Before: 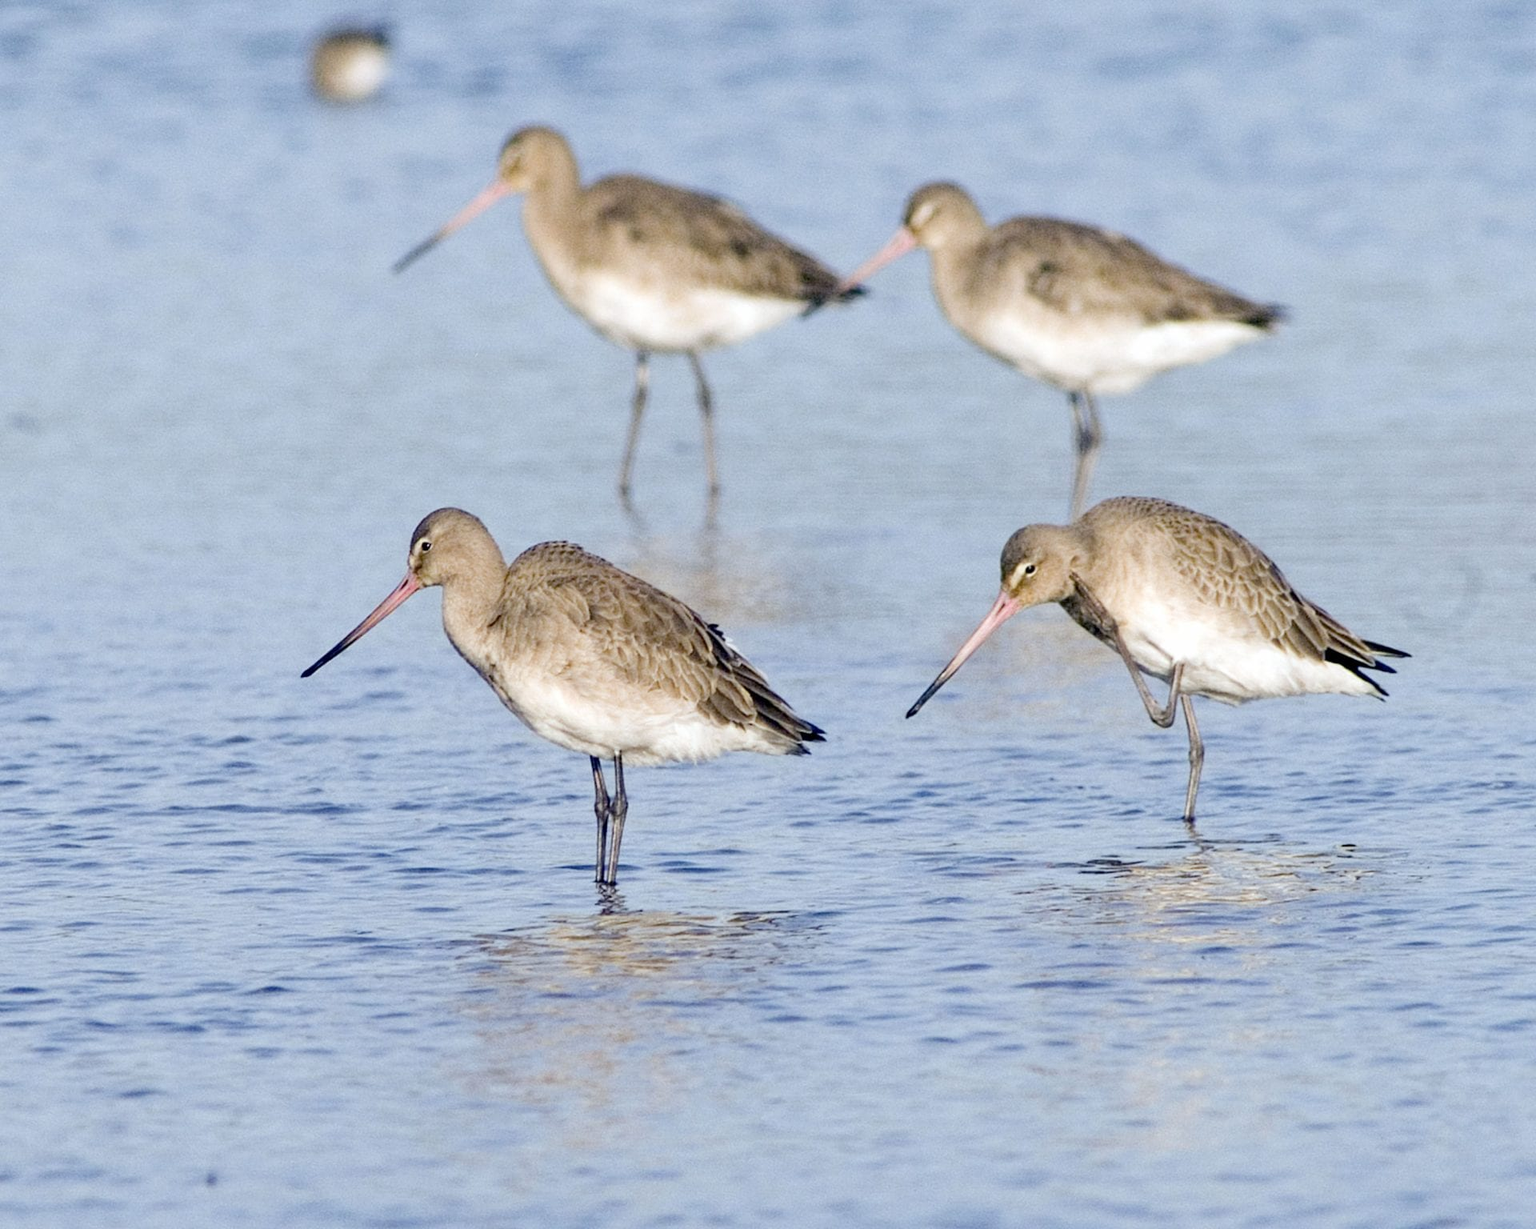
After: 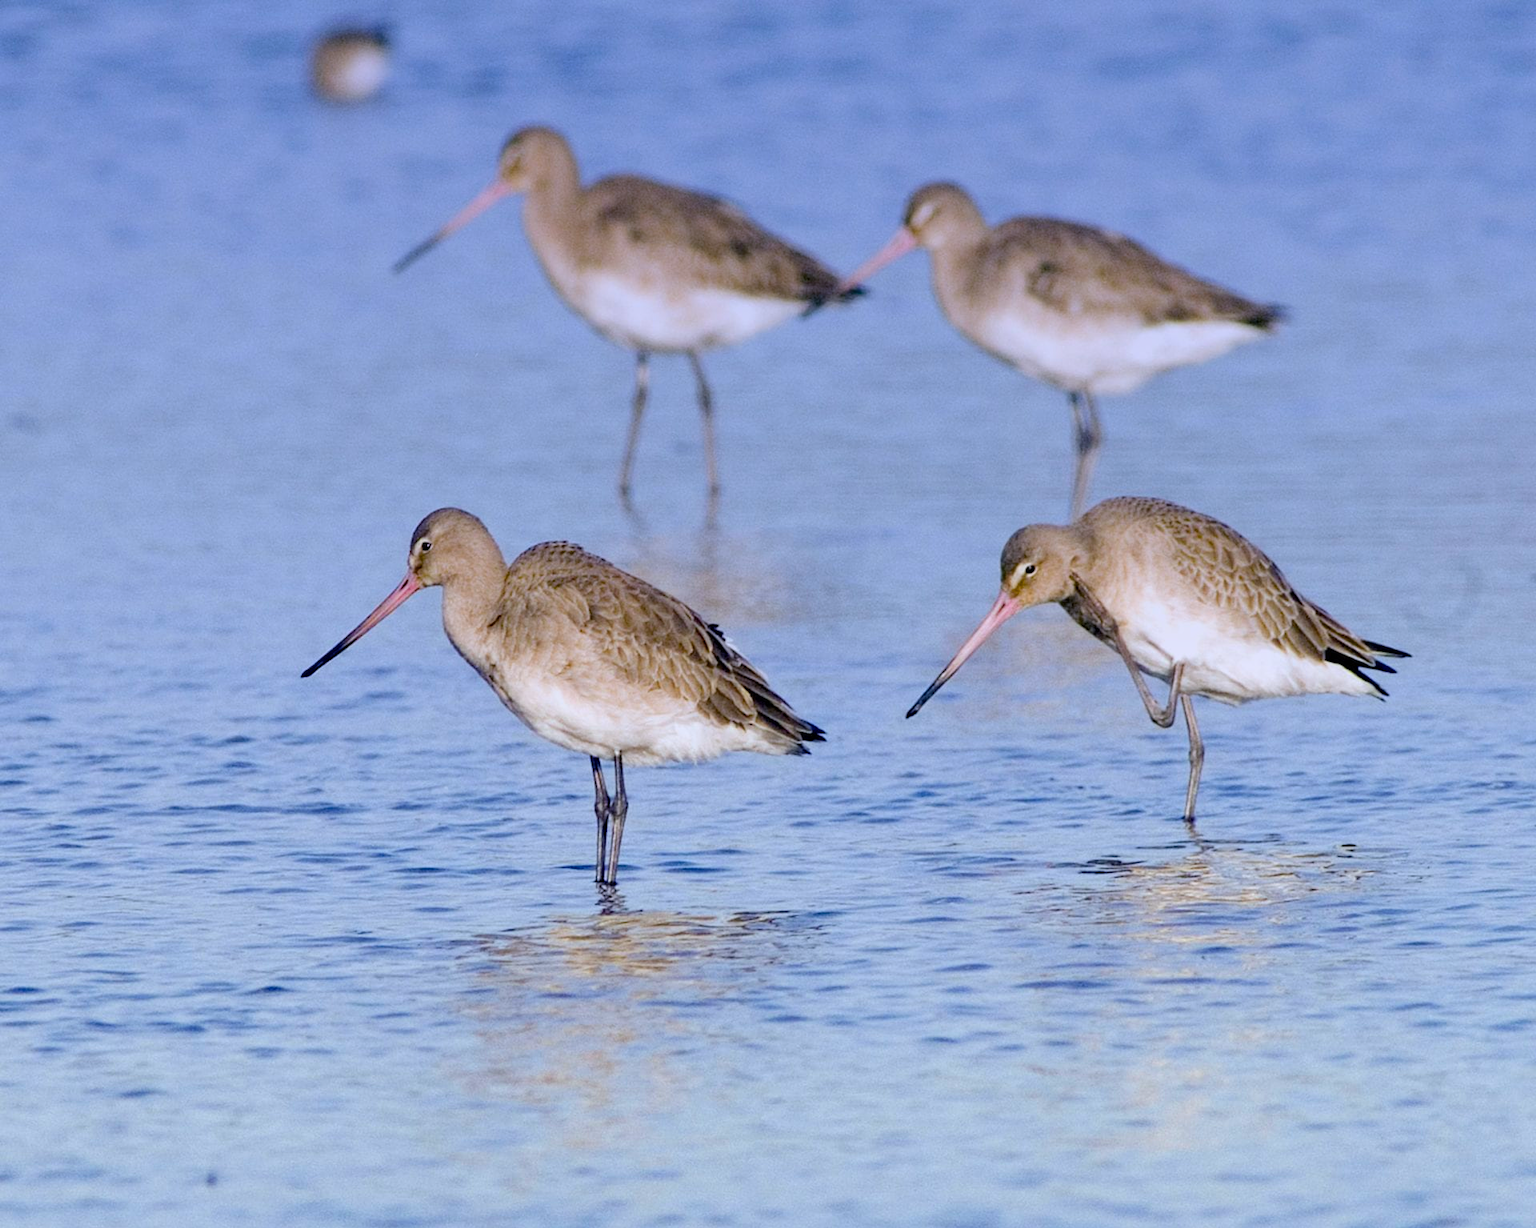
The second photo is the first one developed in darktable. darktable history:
color balance rgb: perceptual saturation grading › global saturation 30%, global vibrance 20%
graduated density: hue 238.83°, saturation 50%
